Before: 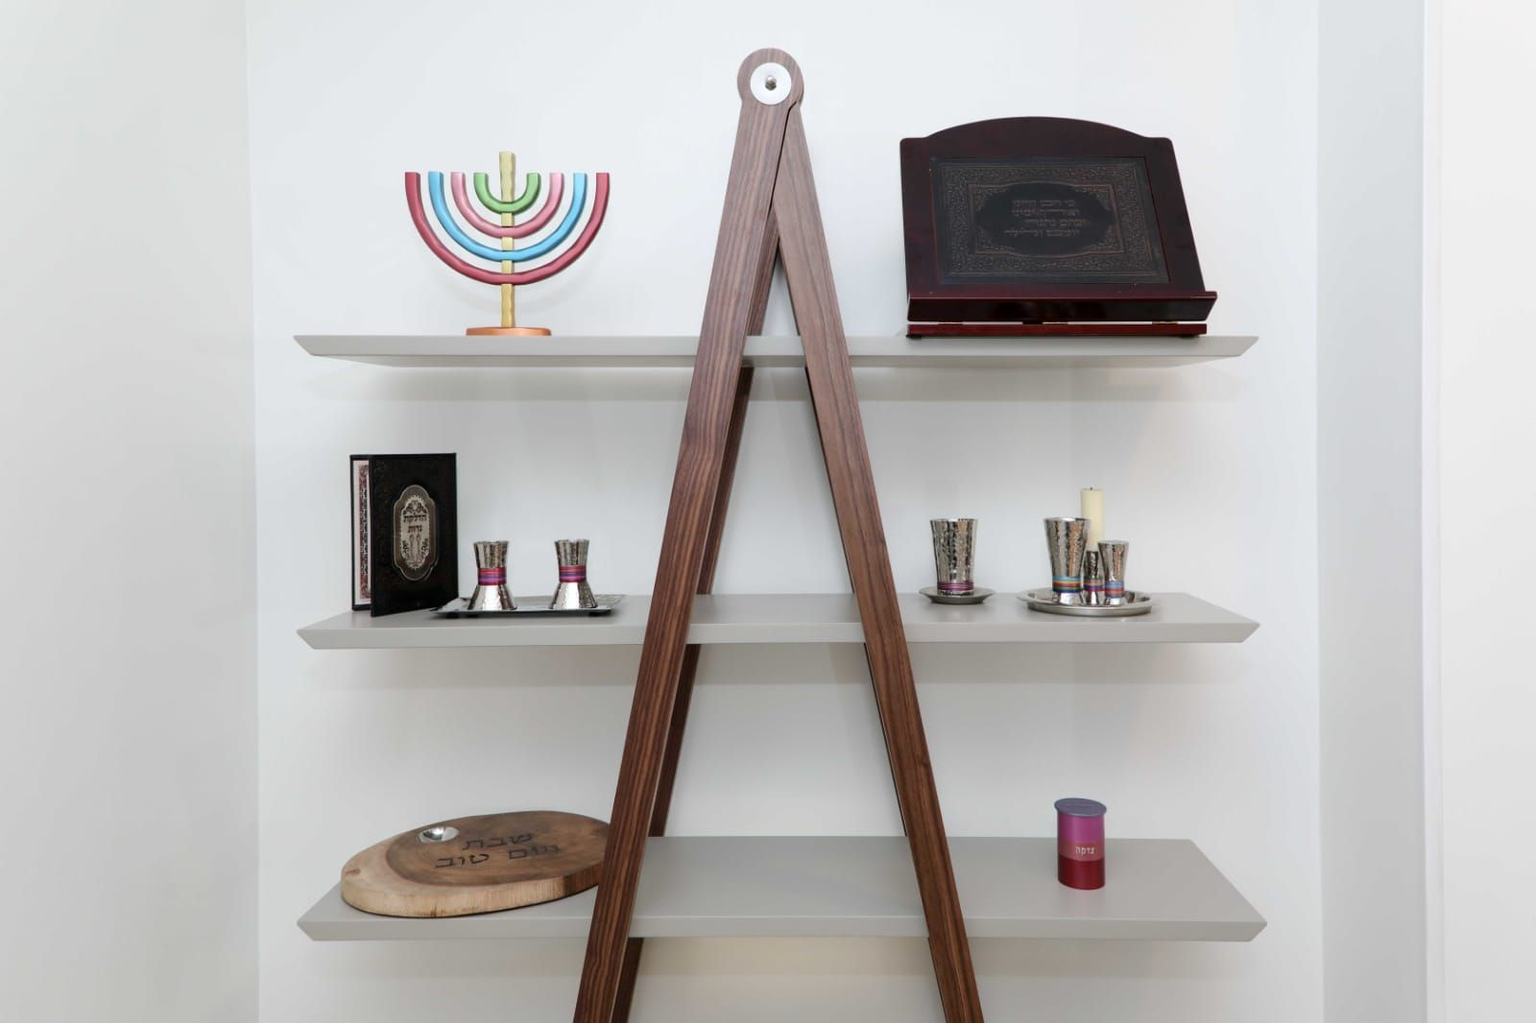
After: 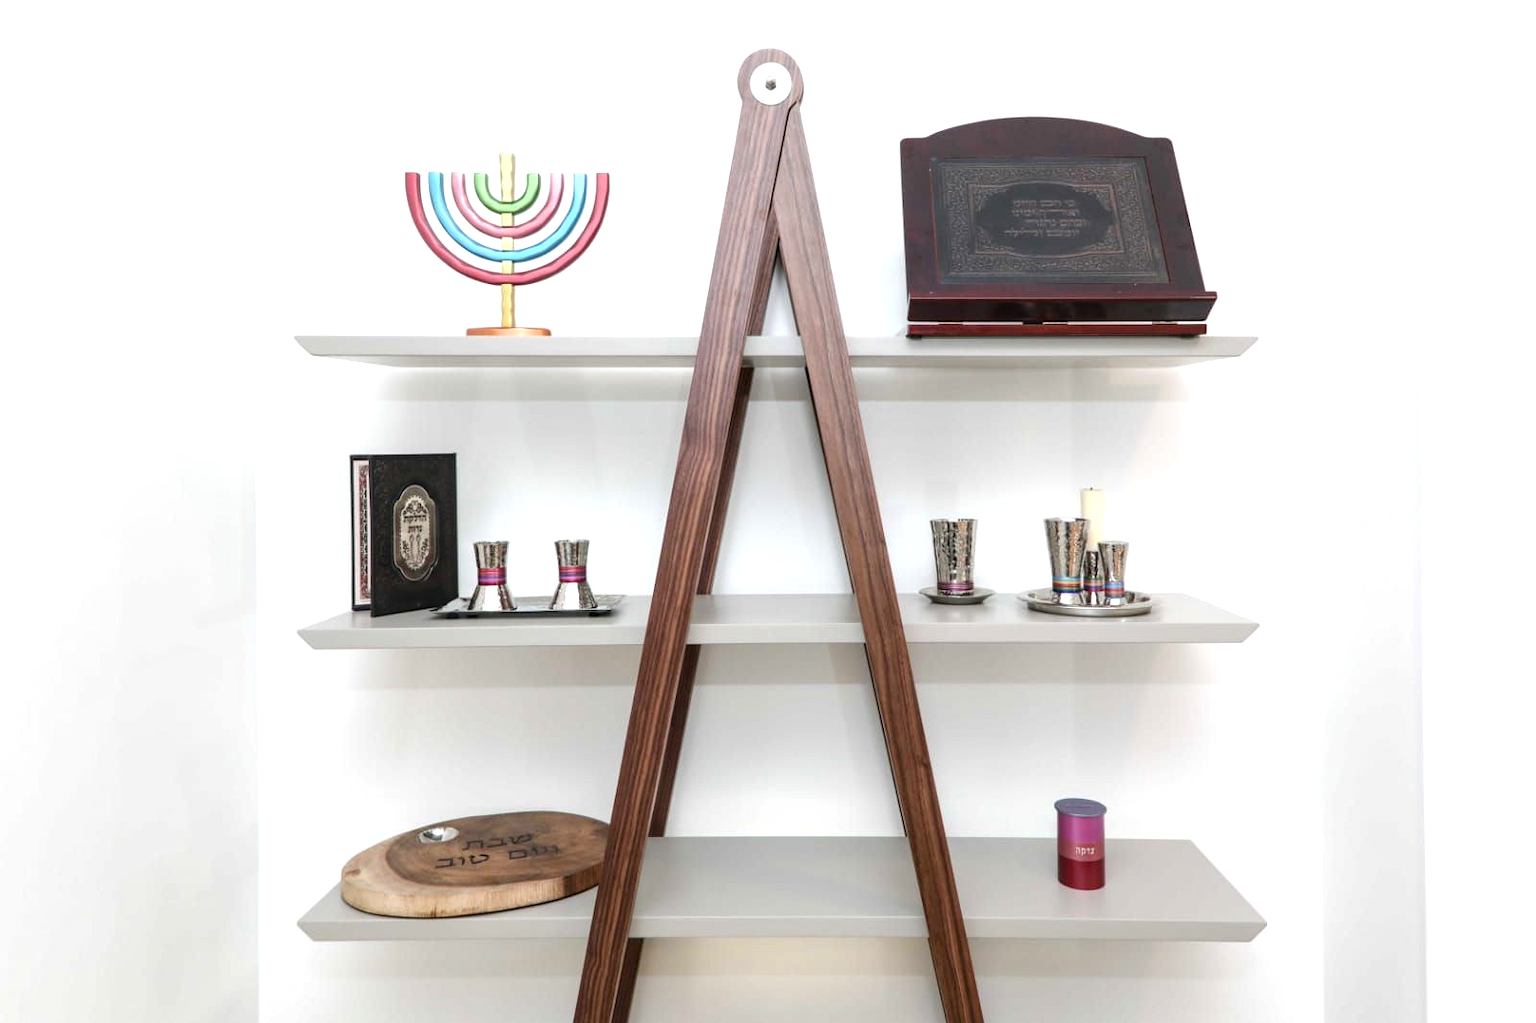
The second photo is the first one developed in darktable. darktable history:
exposure: black level correction 0, exposure 0.692 EV, compensate highlight preservation false
local contrast: on, module defaults
